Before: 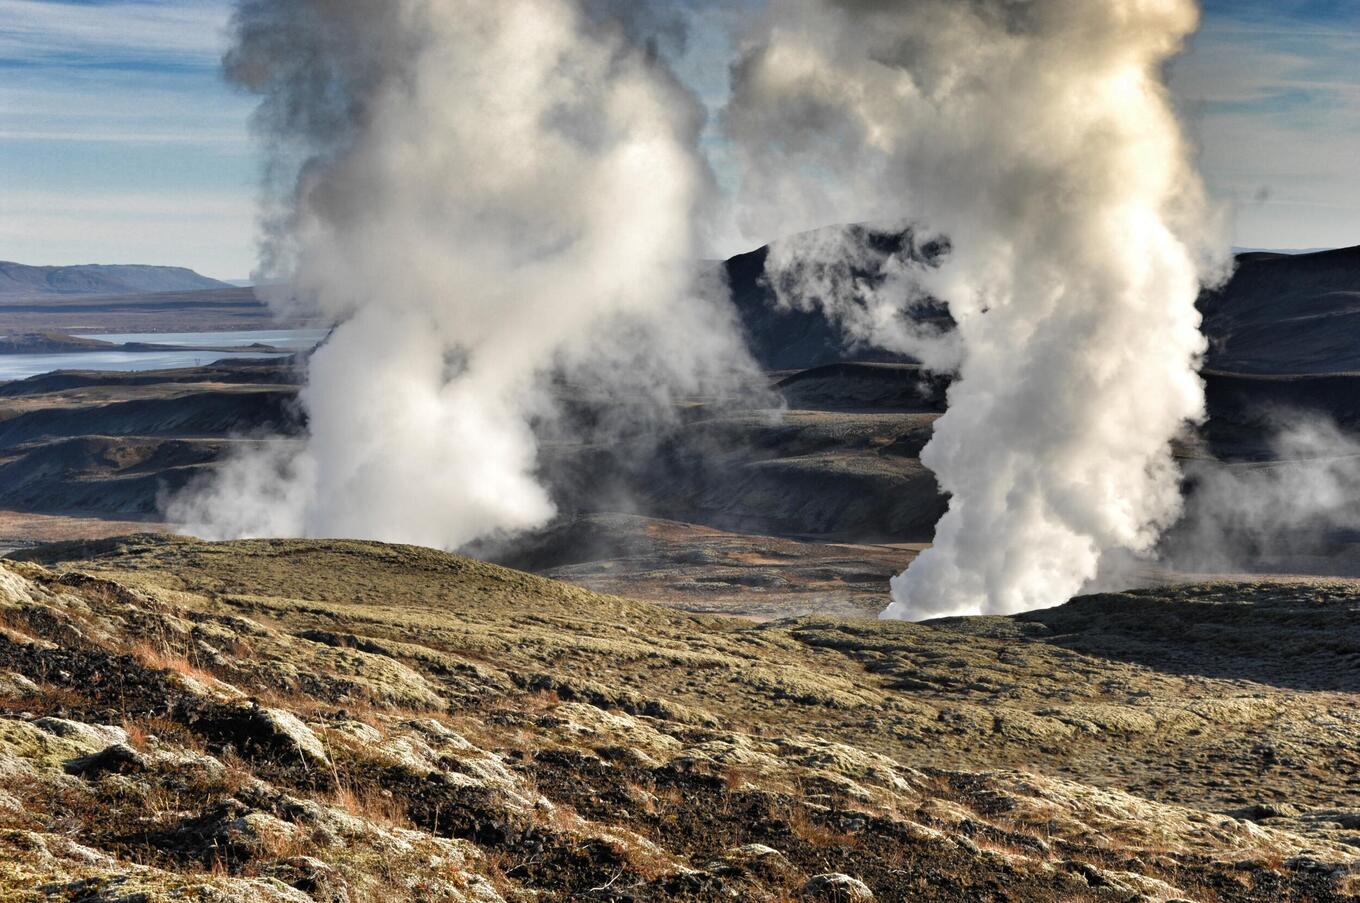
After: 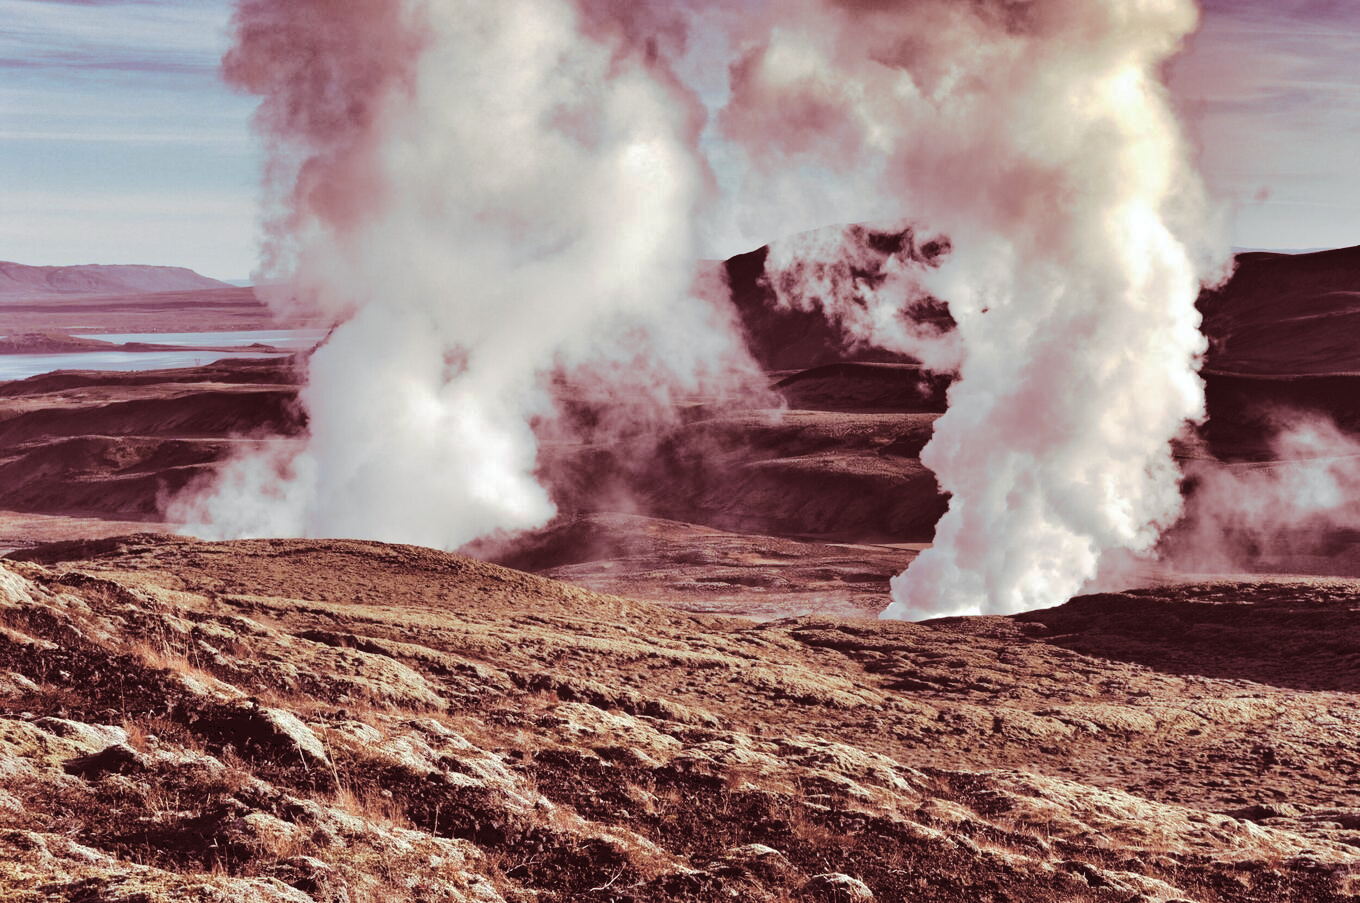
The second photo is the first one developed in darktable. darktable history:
white balance: red 0.988, blue 1.017
split-toning: highlights › saturation 0, balance -61.83
tone curve: curves: ch0 [(0, 0) (0.003, 0.077) (0.011, 0.08) (0.025, 0.083) (0.044, 0.095) (0.069, 0.106) (0.1, 0.12) (0.136, 0.144) (0.177, 0.185) (0.224, 0.231) (0.277, 0.297) (0.335, 0.382) (0.399, 0.471) (0.468, 0.553) (0.543, 0.623) (0.623, 0.689) (0.709, 0.75) (0.801, 0.81) (0.898, 0.873) (1, 1)], preserve colors none
